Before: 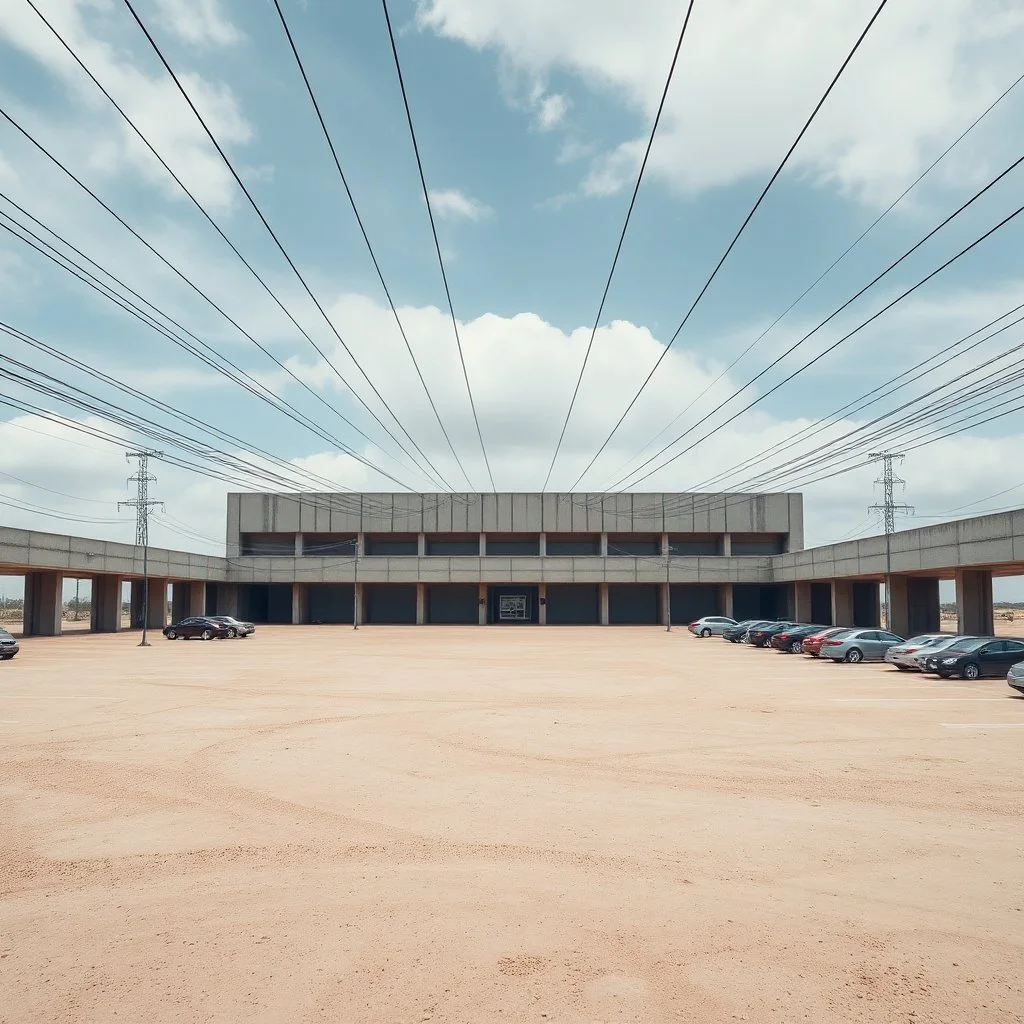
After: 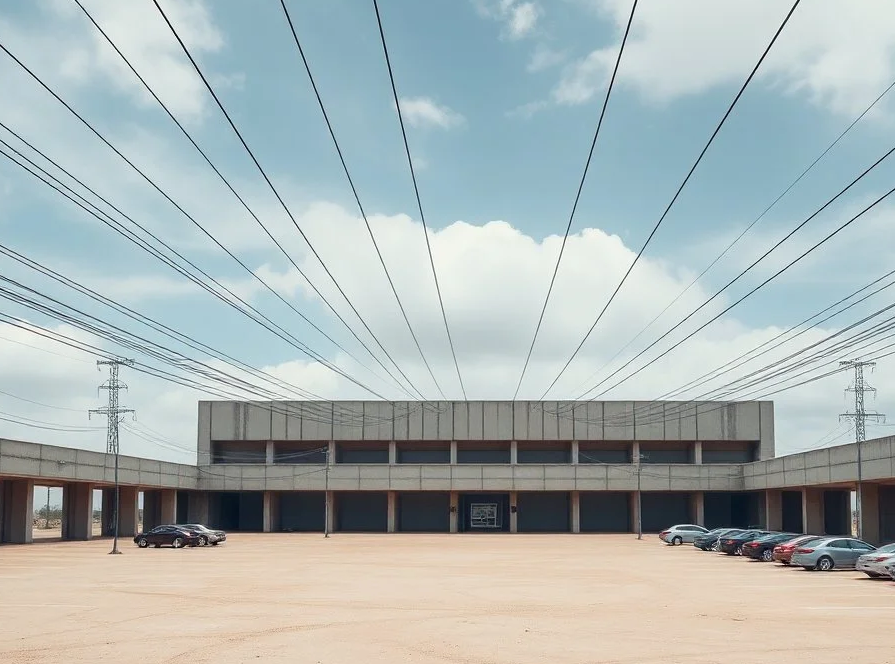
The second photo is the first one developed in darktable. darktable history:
crop: left 2.921%, top 8.99%, right 9.615%, bottom 26.069%
